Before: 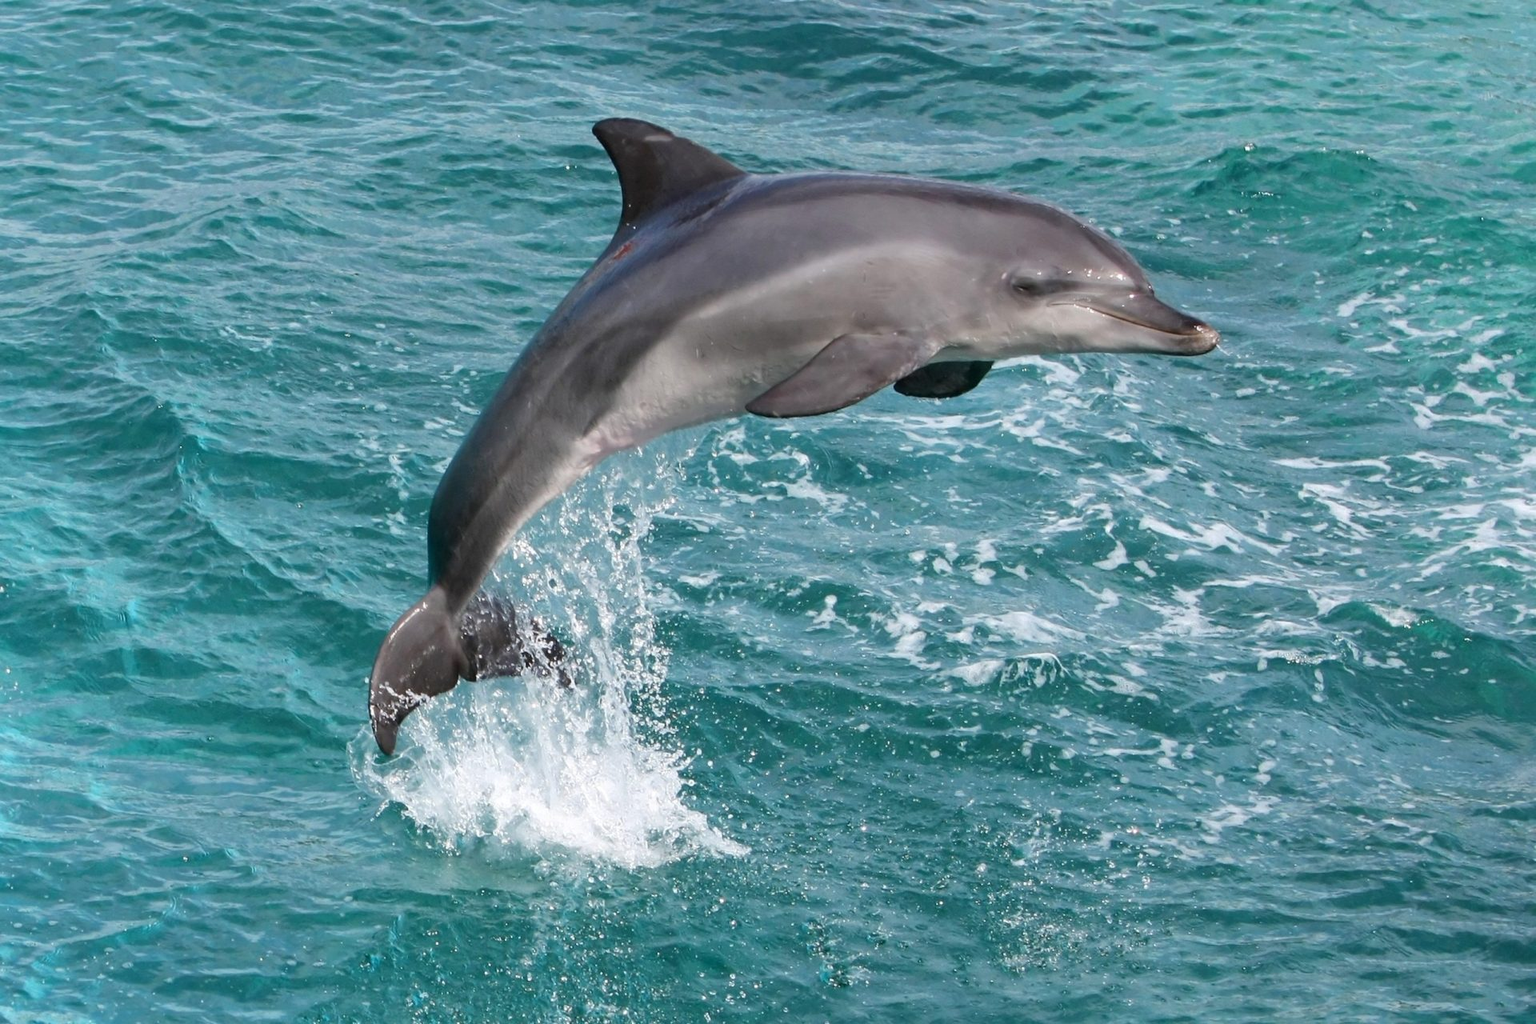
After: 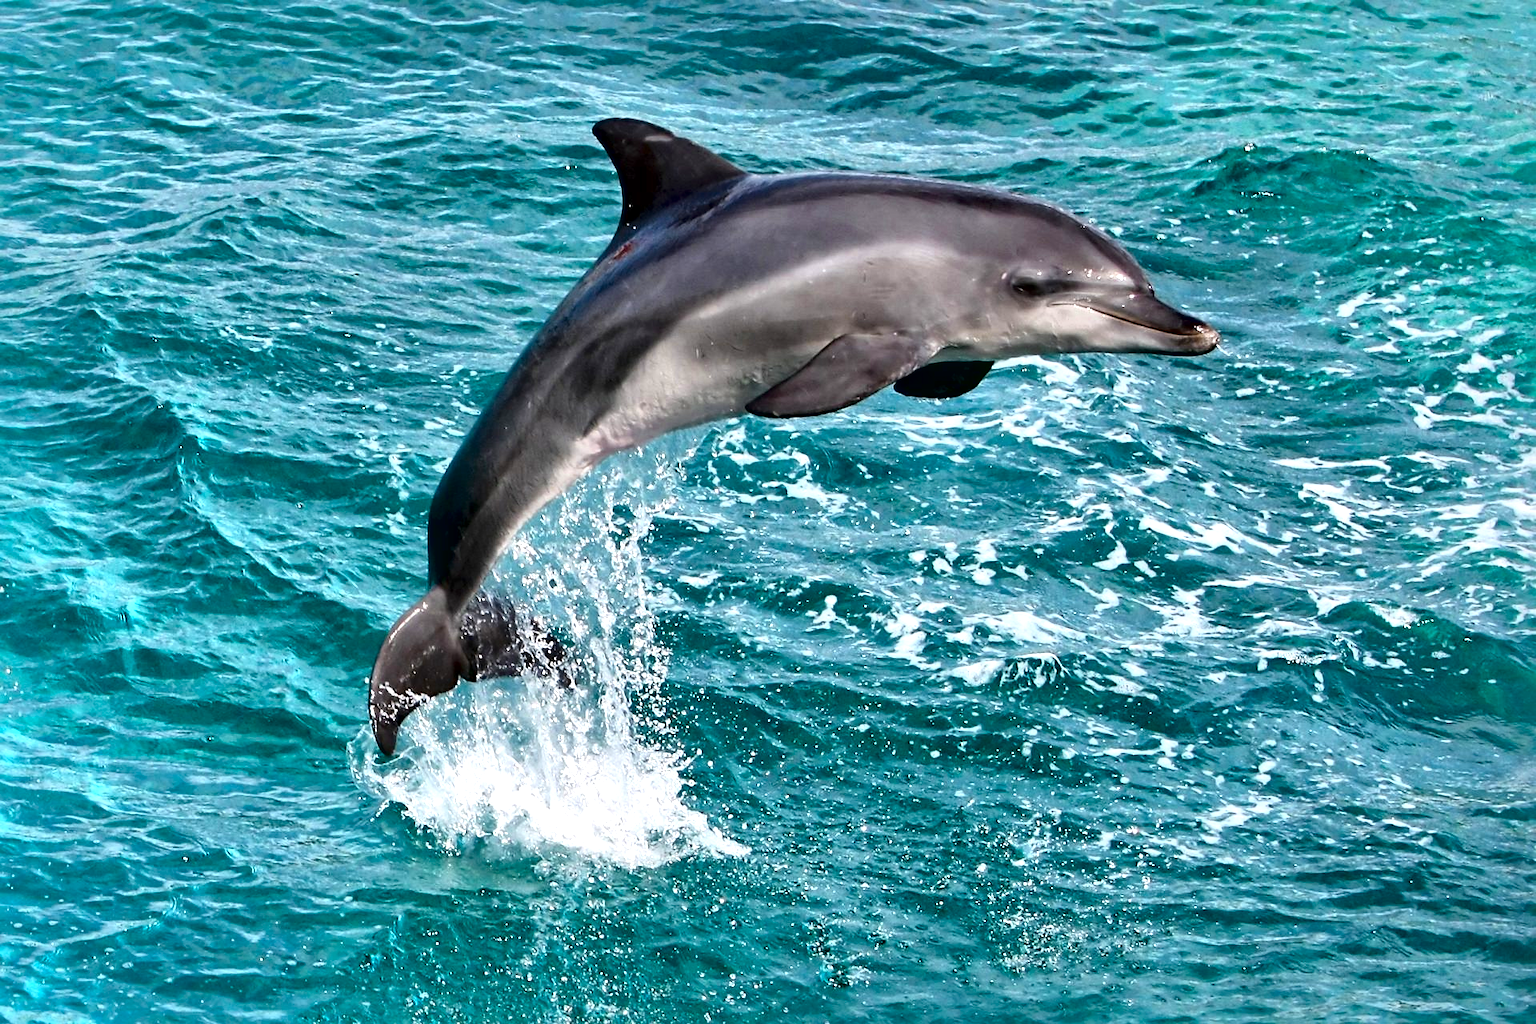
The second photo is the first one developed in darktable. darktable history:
sharpen: radius 1.503, amount 0.41, threshold 1.464
local contrast: mode bilateral grid, contrast 44, coarseness 70, detail 214%, midtone range 0.2
color correction: highlights b* 0.05, saturation 1.36
color zones: curves: ch0 [(0.11, 0.396) (0.195, 0.36) (0.25, 0.5) (0.303, 0.412) (0.357, 0.544) (0.75, 0.5) (0.967, 0.328)]; ch1 [(0, 0.468) (0.112, 0.512) (0.202, 0.6) (0.25, 0.5) (0.307, 0.352) (0.357, 0.544) (0.75, 0.5) (0.963, 0.524)]
